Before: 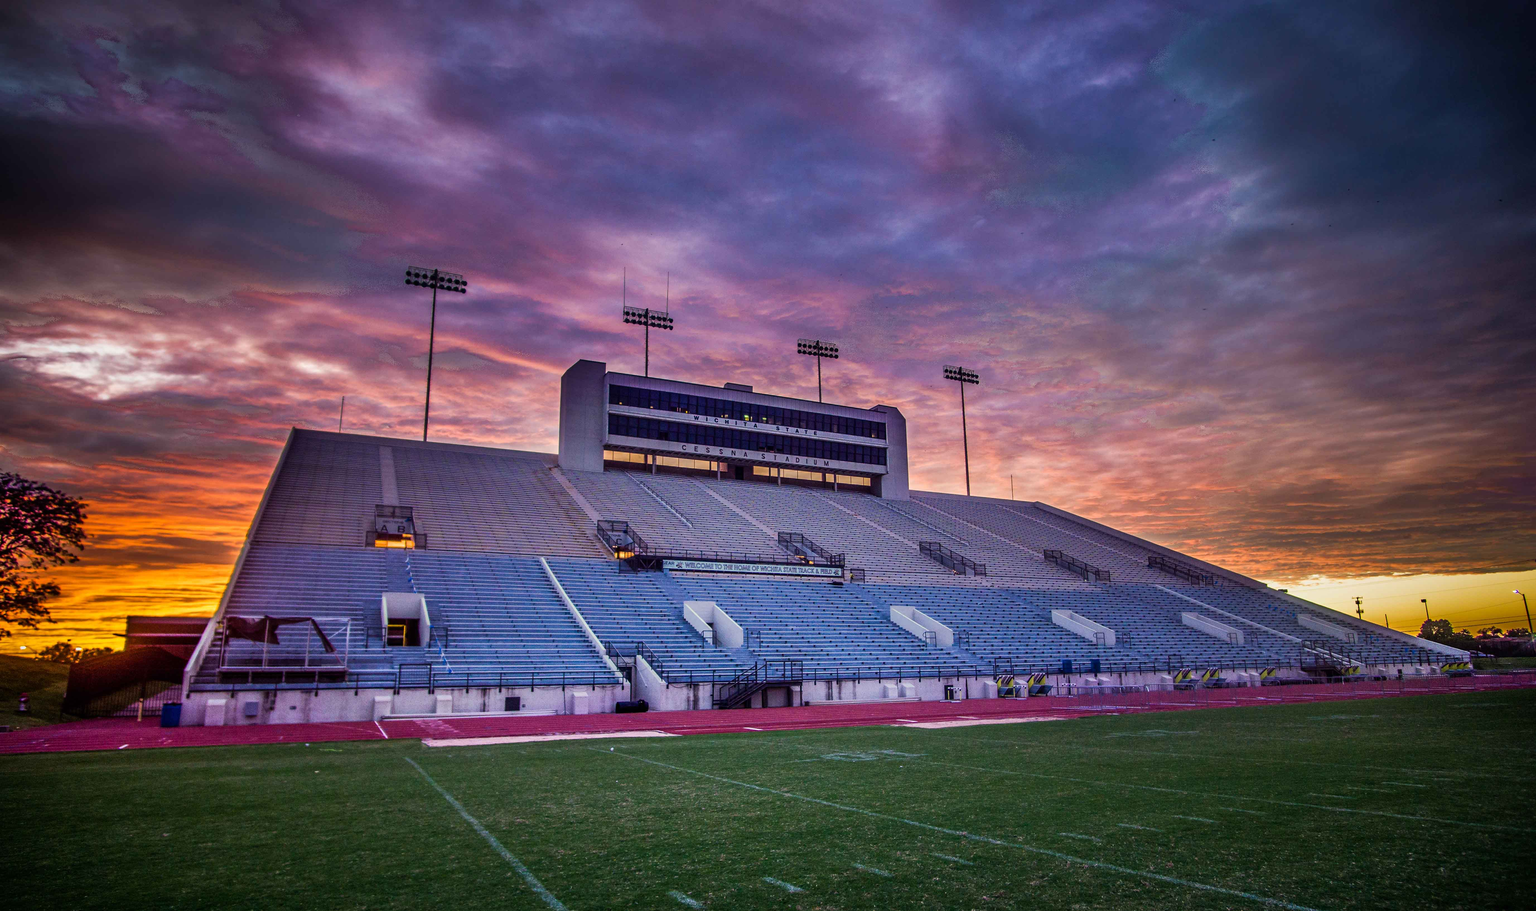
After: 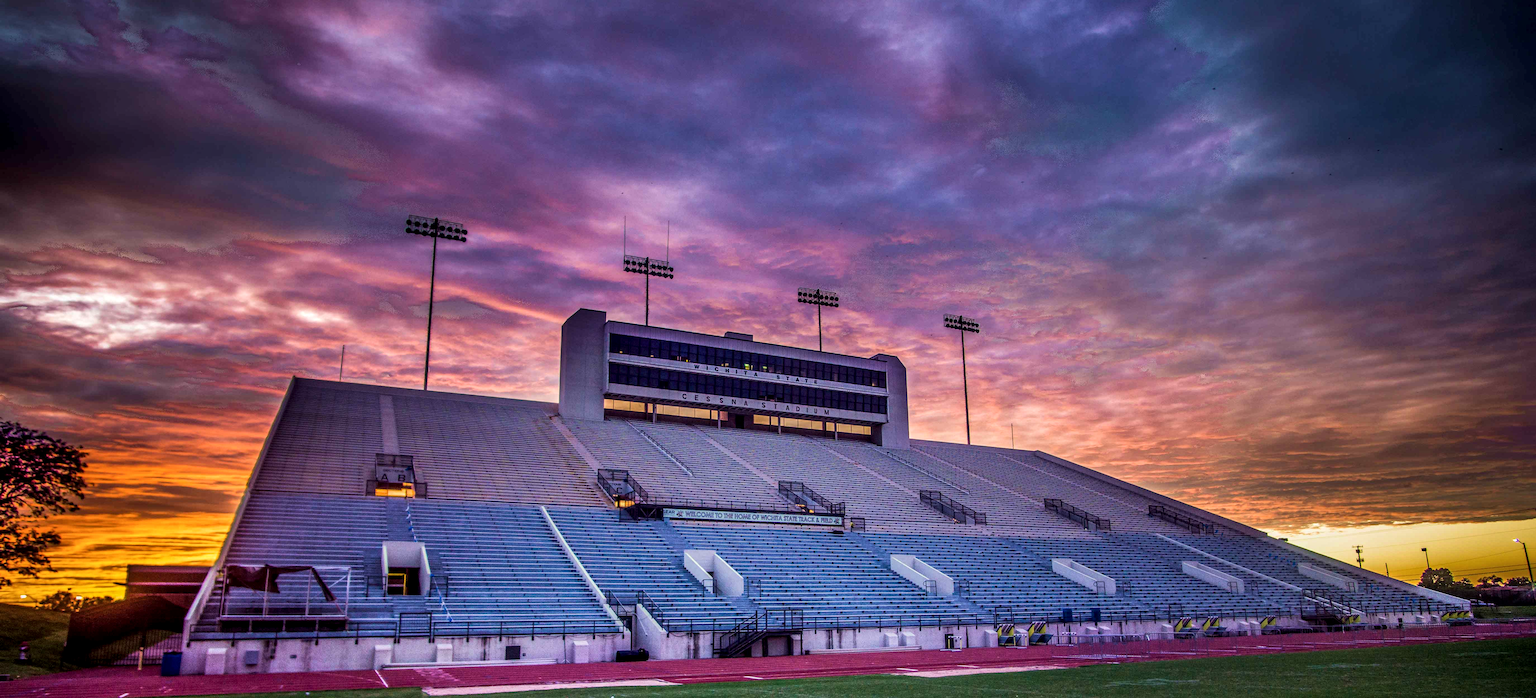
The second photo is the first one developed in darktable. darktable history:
velvia: on, module defaults
crop: top 5.667%, bottom 17.637%
local contrast: detail 130%
